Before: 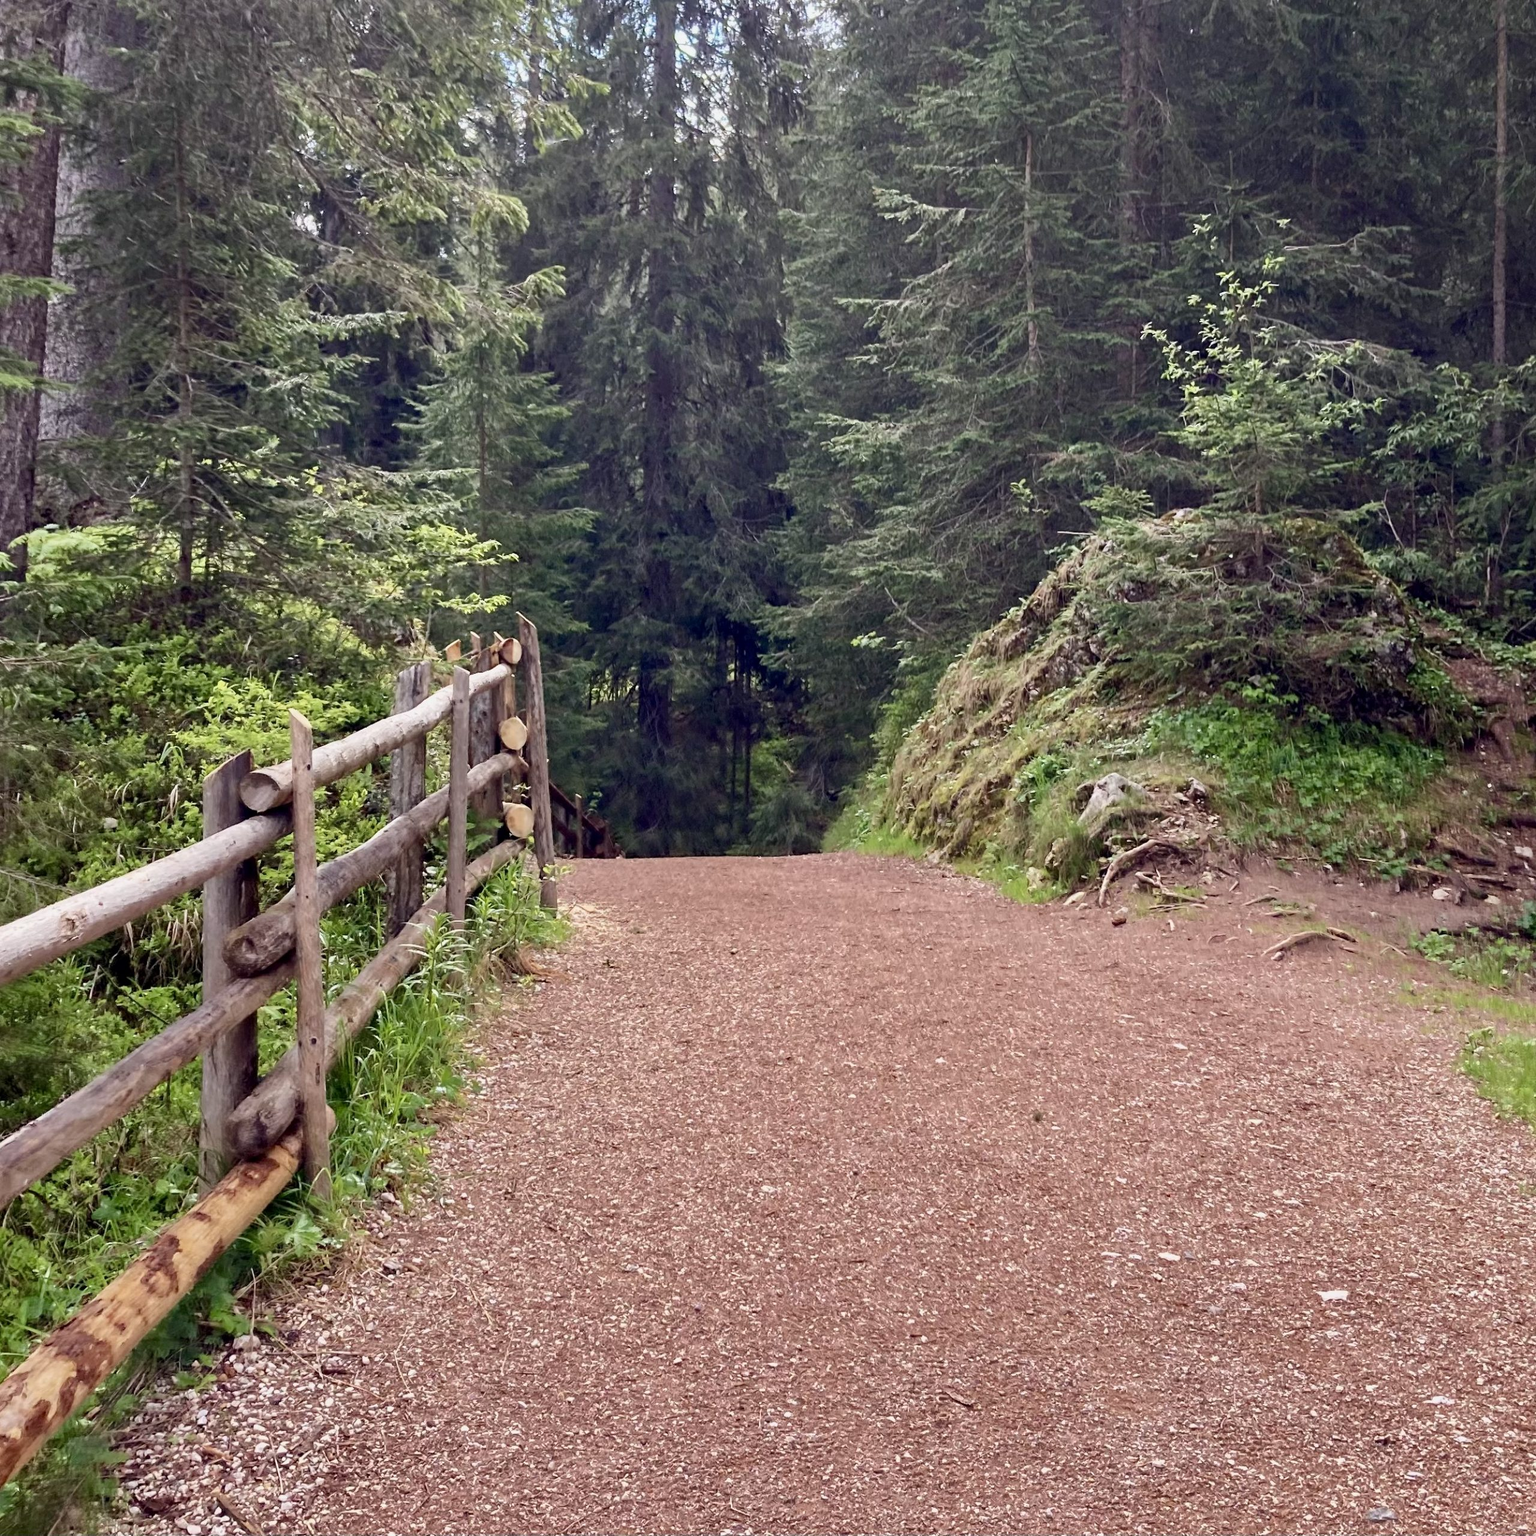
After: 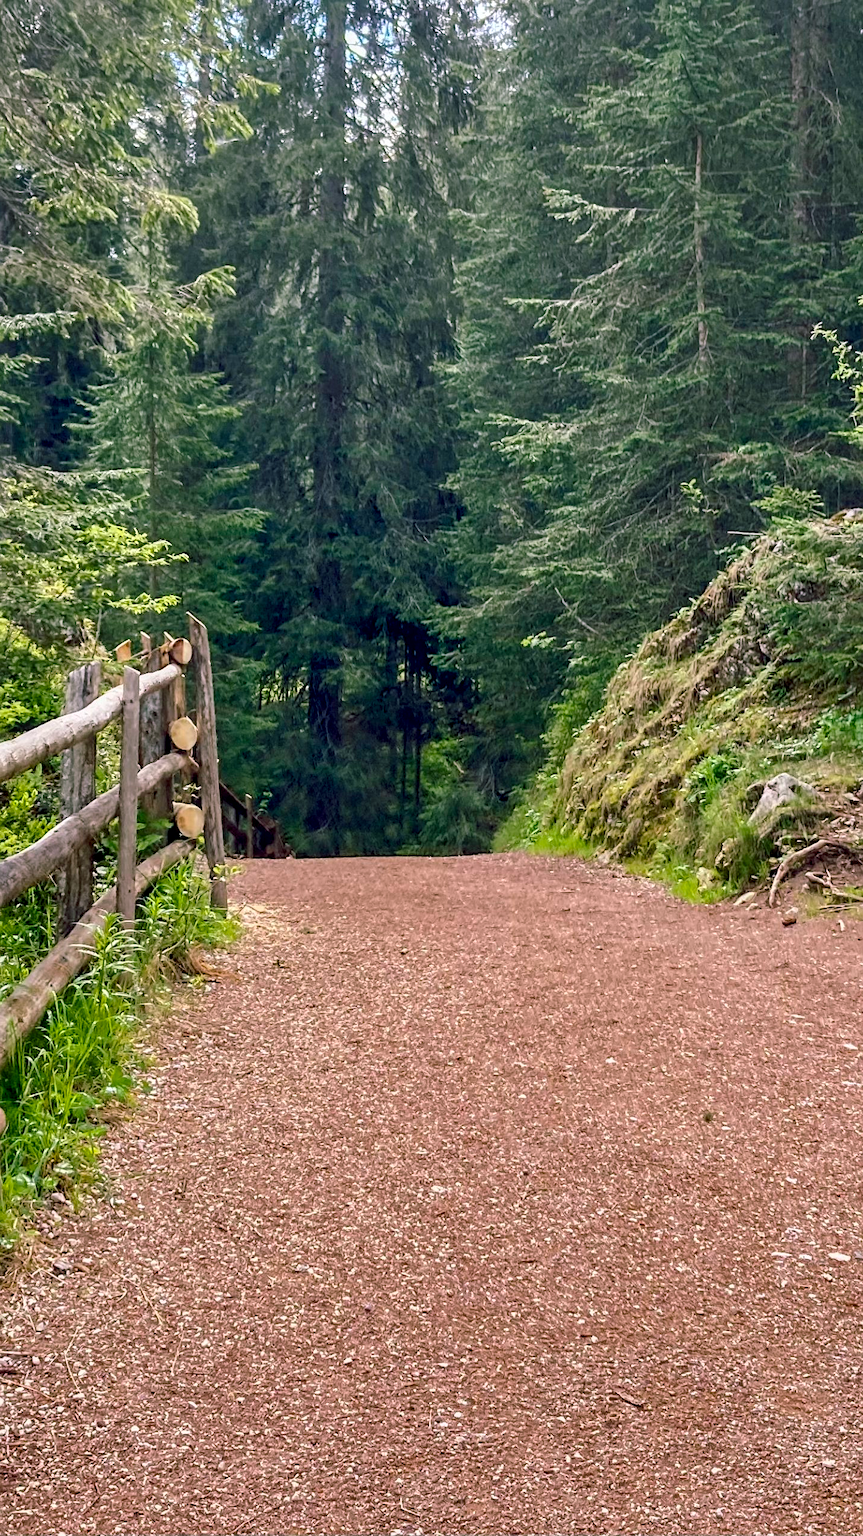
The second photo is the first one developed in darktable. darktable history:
color balance rgb: shadows lift › chroma 11.463%, shadows lift › hue 130.65°, linear chroma grading › global chroma 15.416%, perceptual saturation grading › global saturation 24.938%
sharpen: amount 0.202
crop: left 21.518%, right 22.266%
local contrast: on, module defaults
